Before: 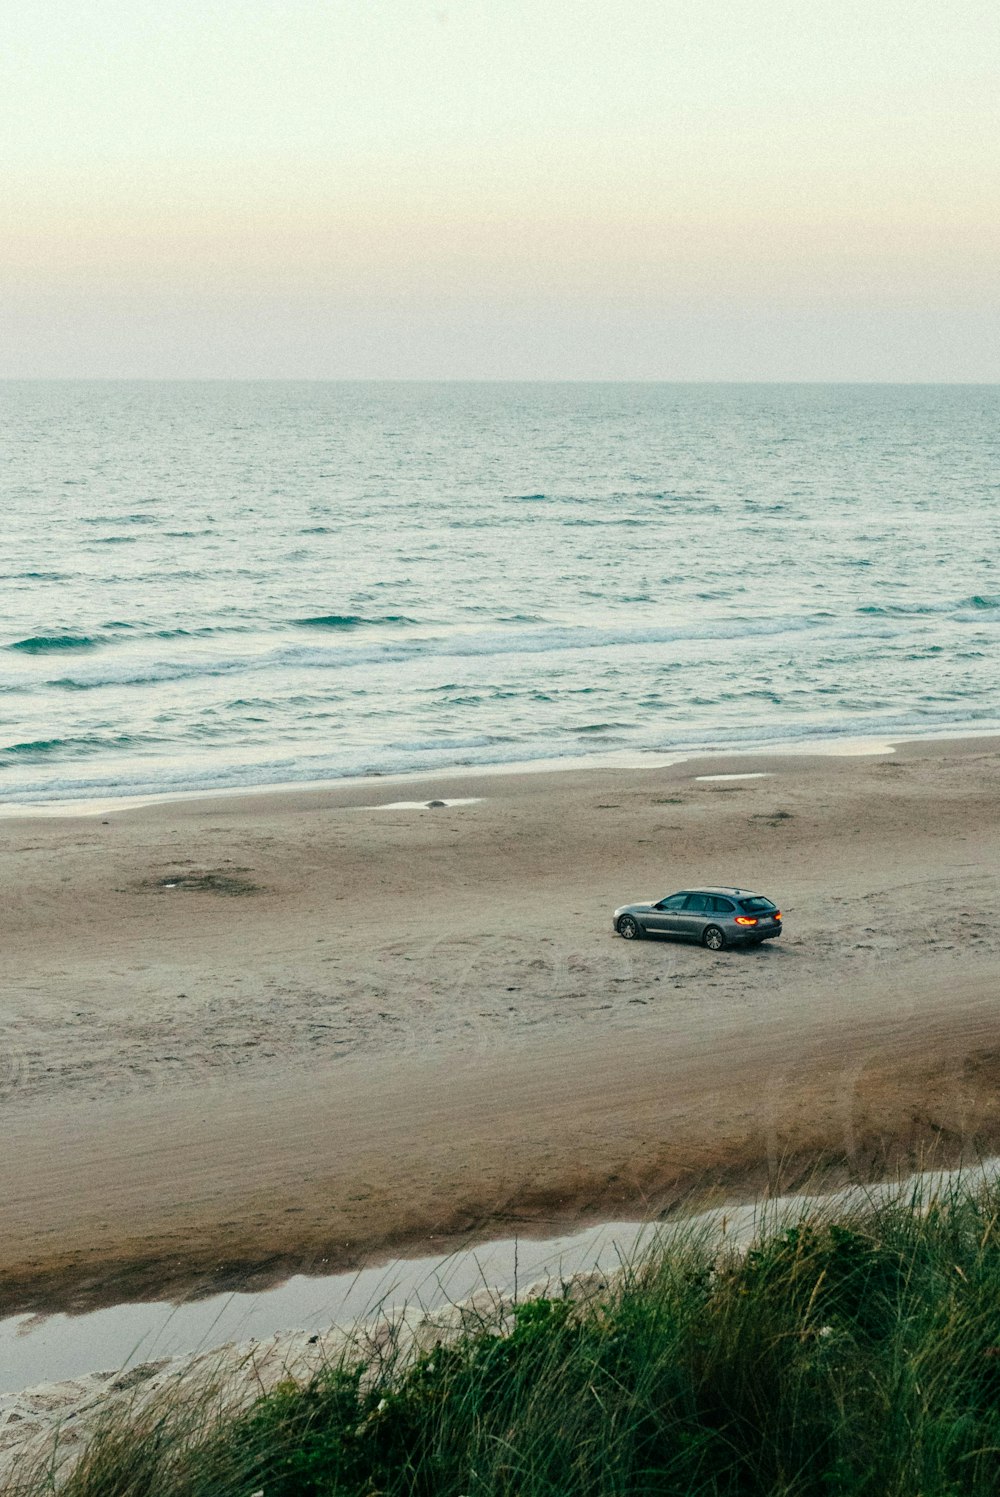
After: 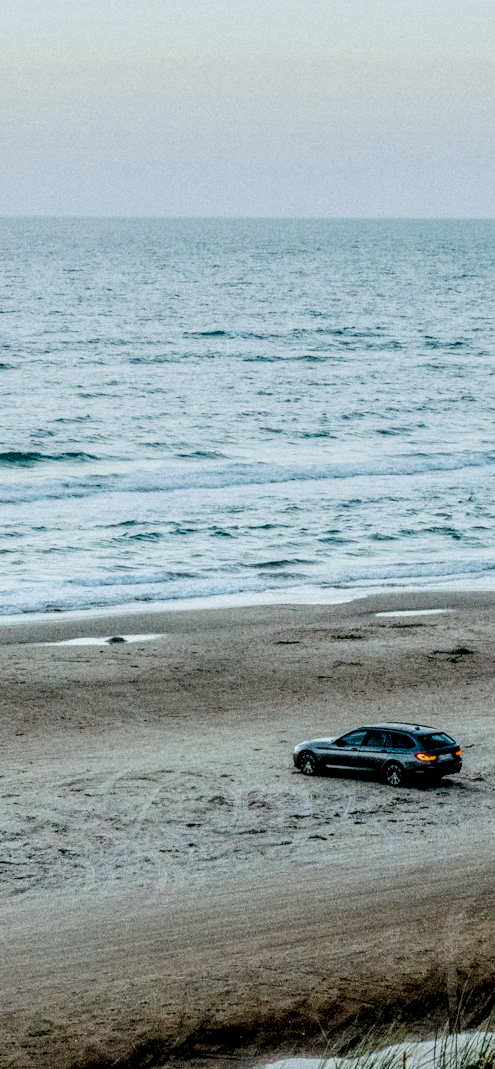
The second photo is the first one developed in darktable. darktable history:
local contrast: highlights 12%, shadows 38%, detail 183%, midtone range 0.471
crop: left 32.075%, top 10.976%, right 18.355%, bottom 17.596%
exposure: exposure -0.153 EV, compensate highlight preservation false
white balance: red 0.931, blue 1.11
filmic rgb: black relative exposure -5 EV, hardness 2.88, contrast 1.3, highlights saturation mix -30%
contrast brightness saturation: saturation 0.18
